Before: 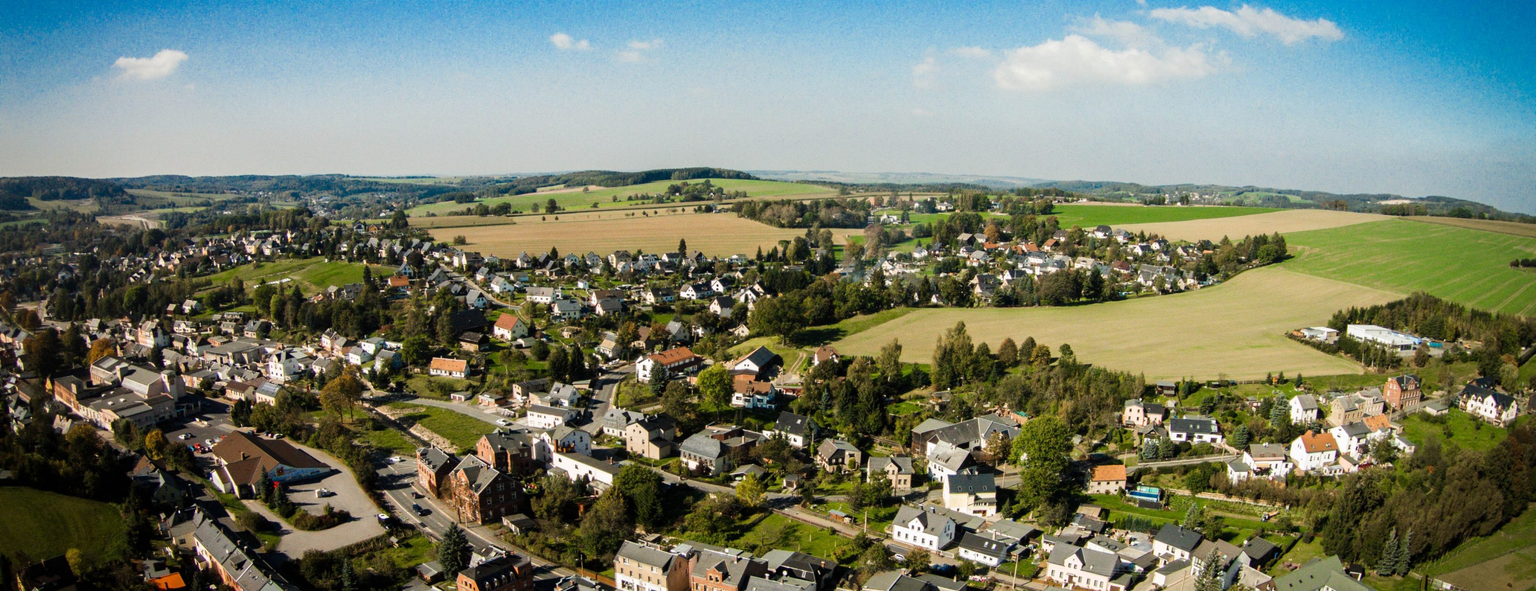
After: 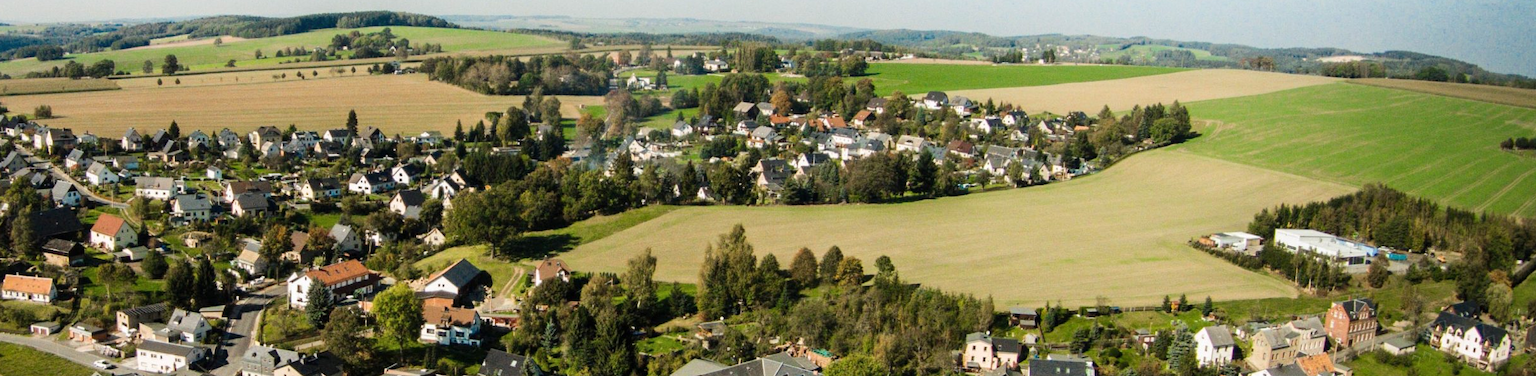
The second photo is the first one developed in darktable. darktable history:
crop and rotate: left 27.938%, top 27.046%, bottom 27.046%
shadows and highlights: highlights 70.7, soften with gaussian
